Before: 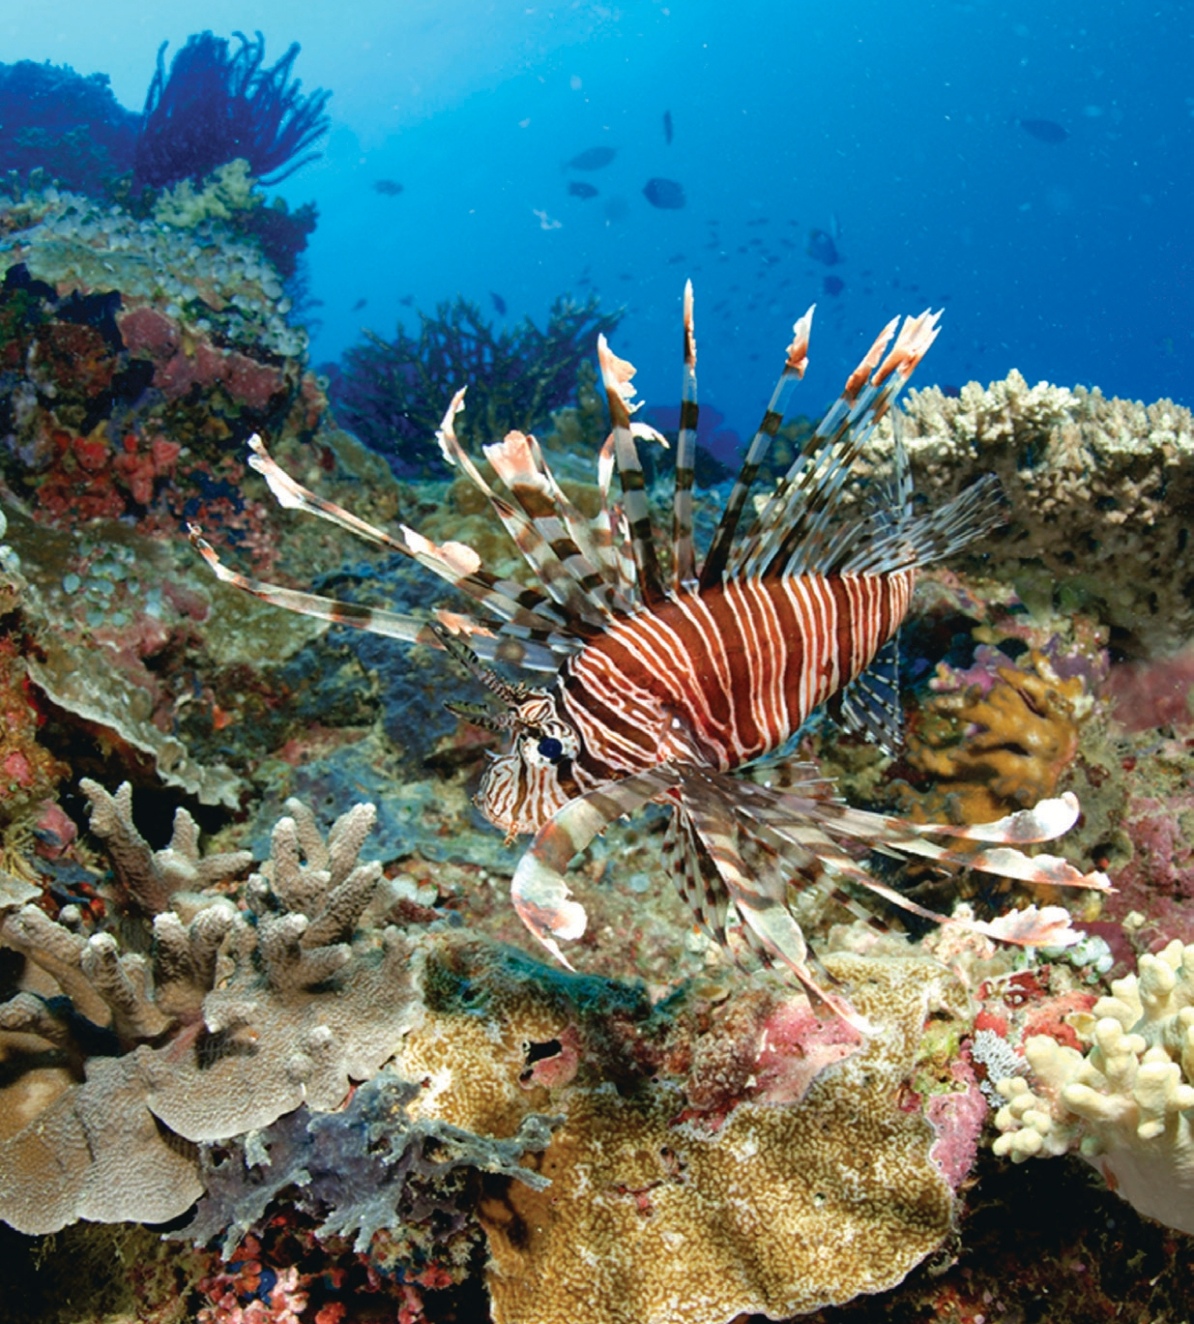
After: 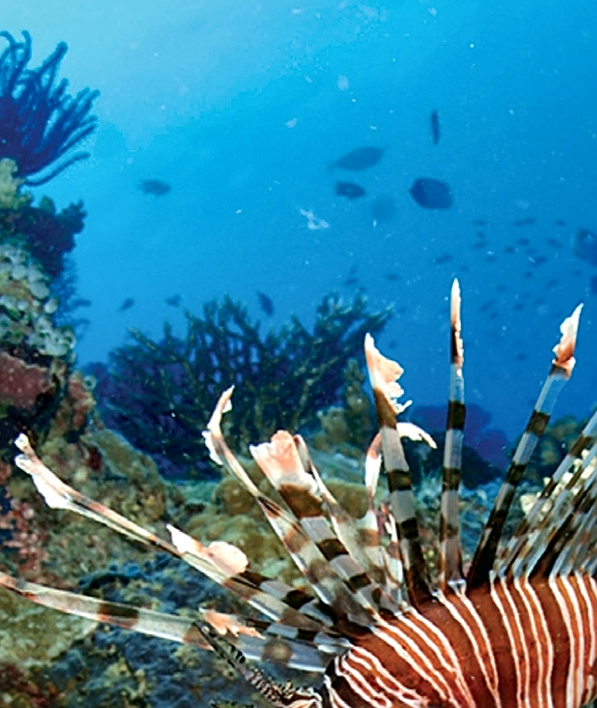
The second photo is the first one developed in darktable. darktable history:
sharpen: on, module defaults
crop: left 19.556%, right 30.401%, bottom 46.458%
local contrast: mode bilateral grid, contrast 20, coarseness 50, detail 150%, midtone range 0.2
